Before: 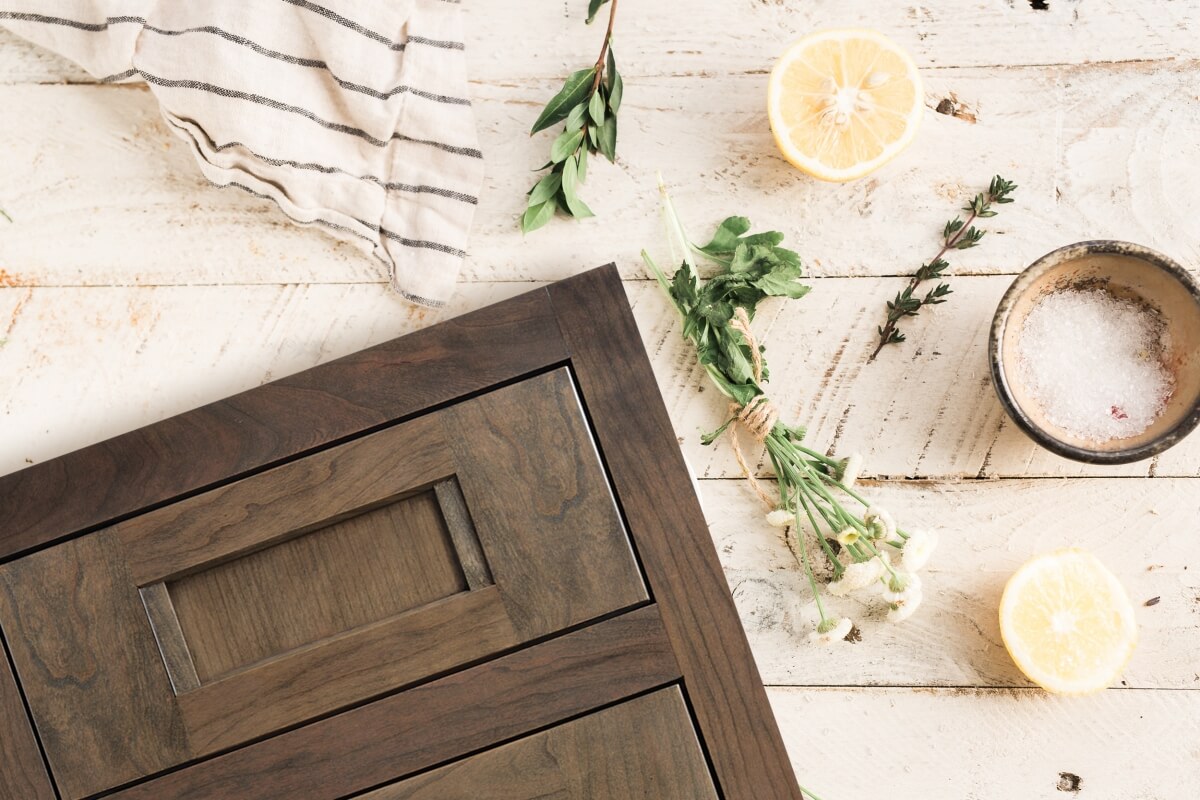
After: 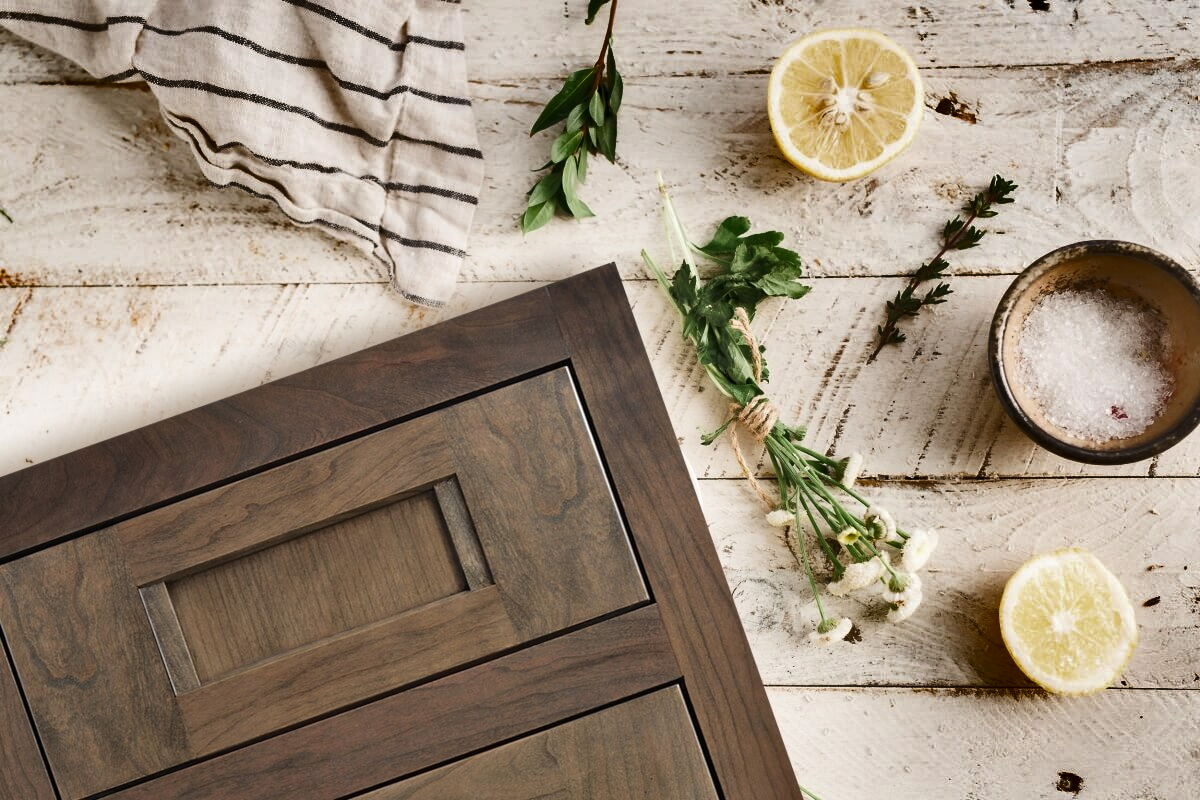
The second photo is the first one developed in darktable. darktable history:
shadows and highlights: shadows 24.58, highlights -78.55, soften with gaussian
